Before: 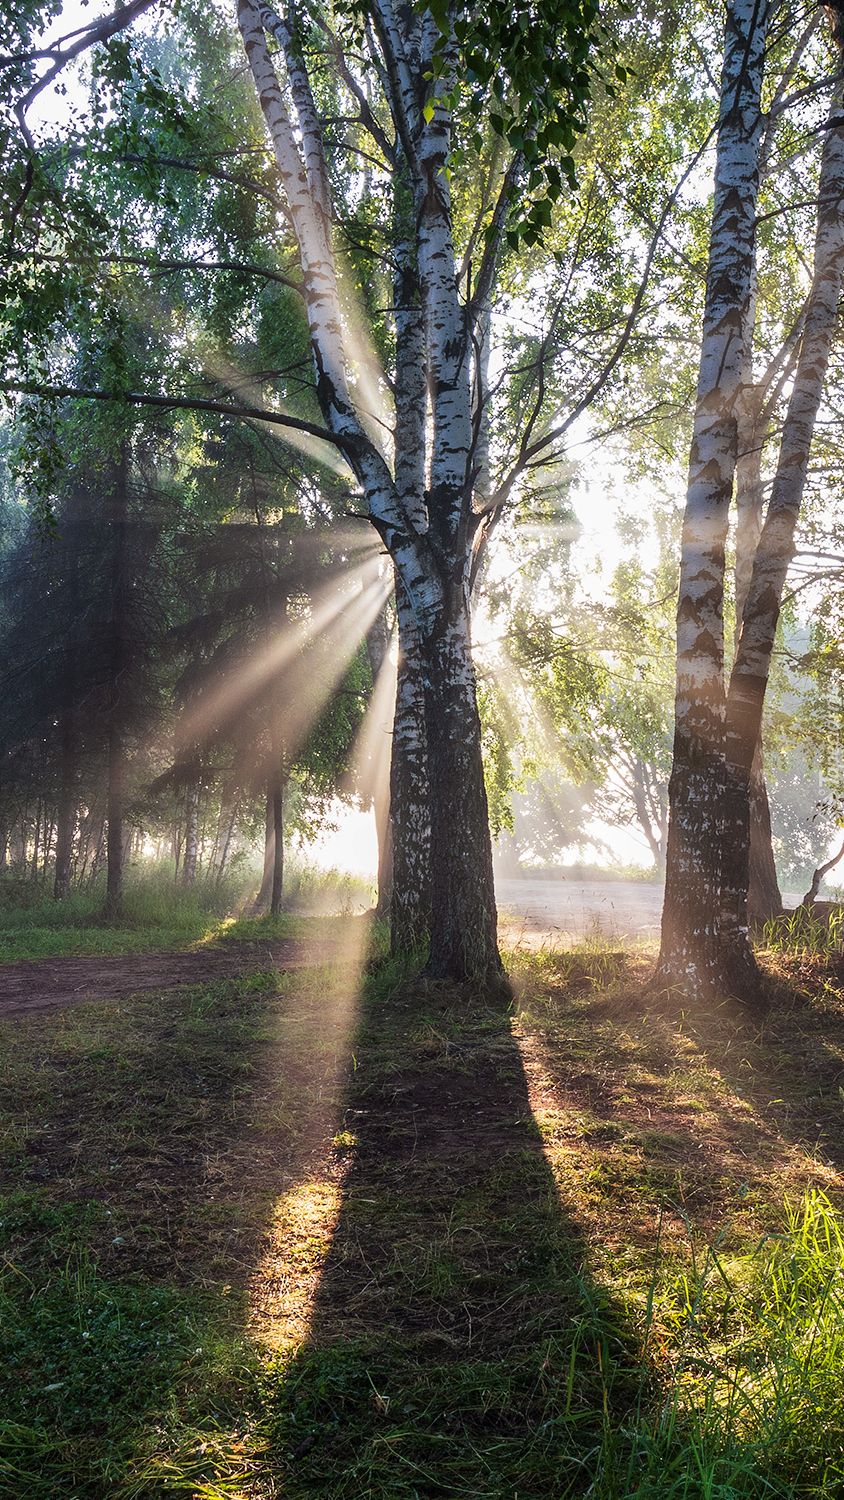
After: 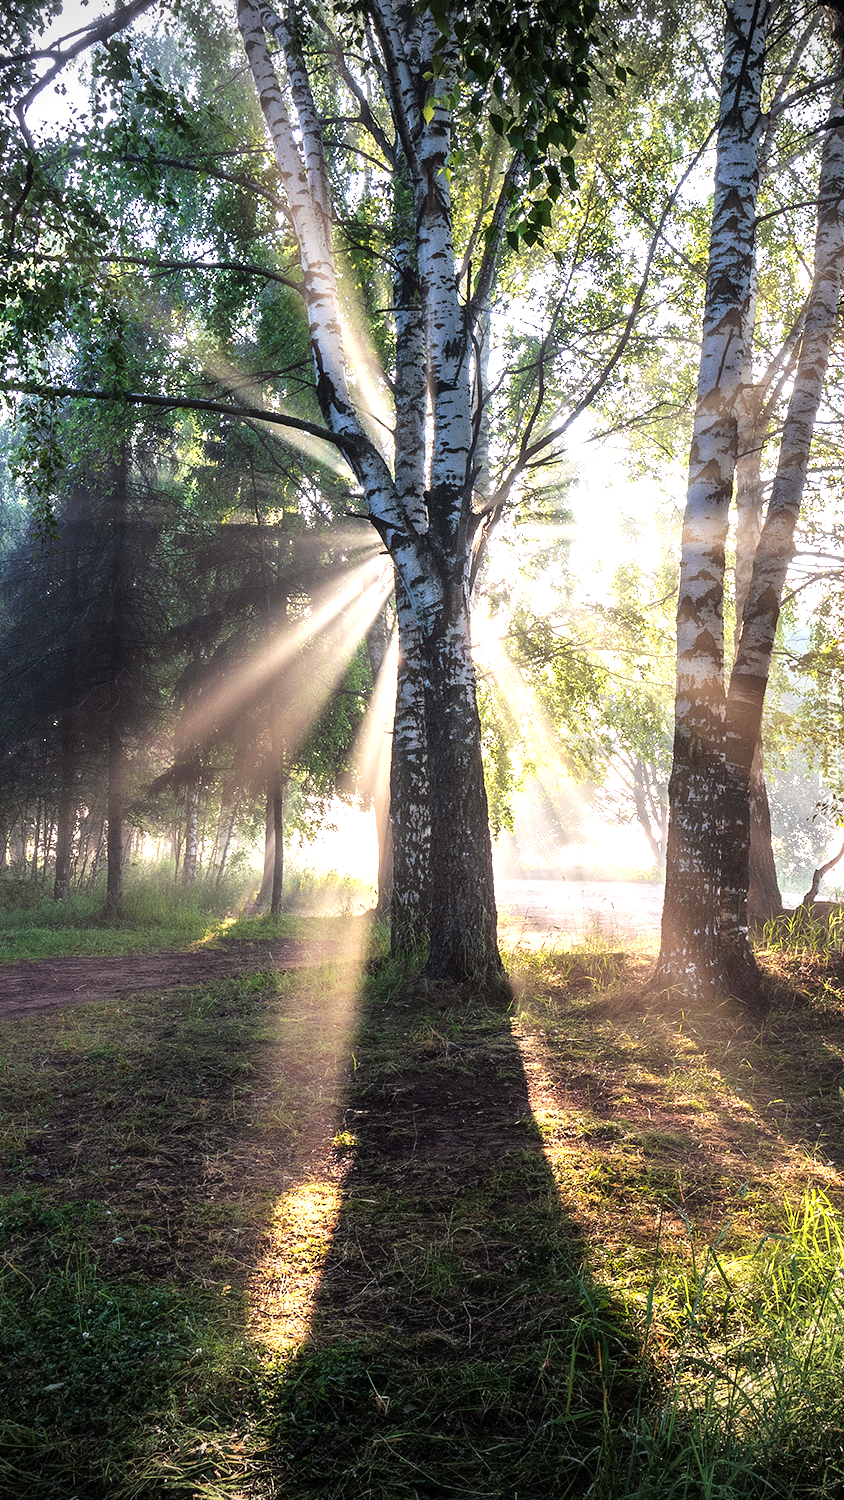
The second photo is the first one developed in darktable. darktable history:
tone equalizer: -8 EV -0.782 EV, -7 EV -0.73 EV, -6 EV -0.637 EV, -5 EV -0.395 EV, -3 EV 0.381 EV, -2 EV 0.6 EV, -1 EV 0.688 EV, +0 EV 0.776 EV
shadows and highlights: shadows 25.72, highlights -26.44
vignetting: fall-off start 88.47%, fall-off radius 43.26%, width/height ratio 1.159, unbound false
